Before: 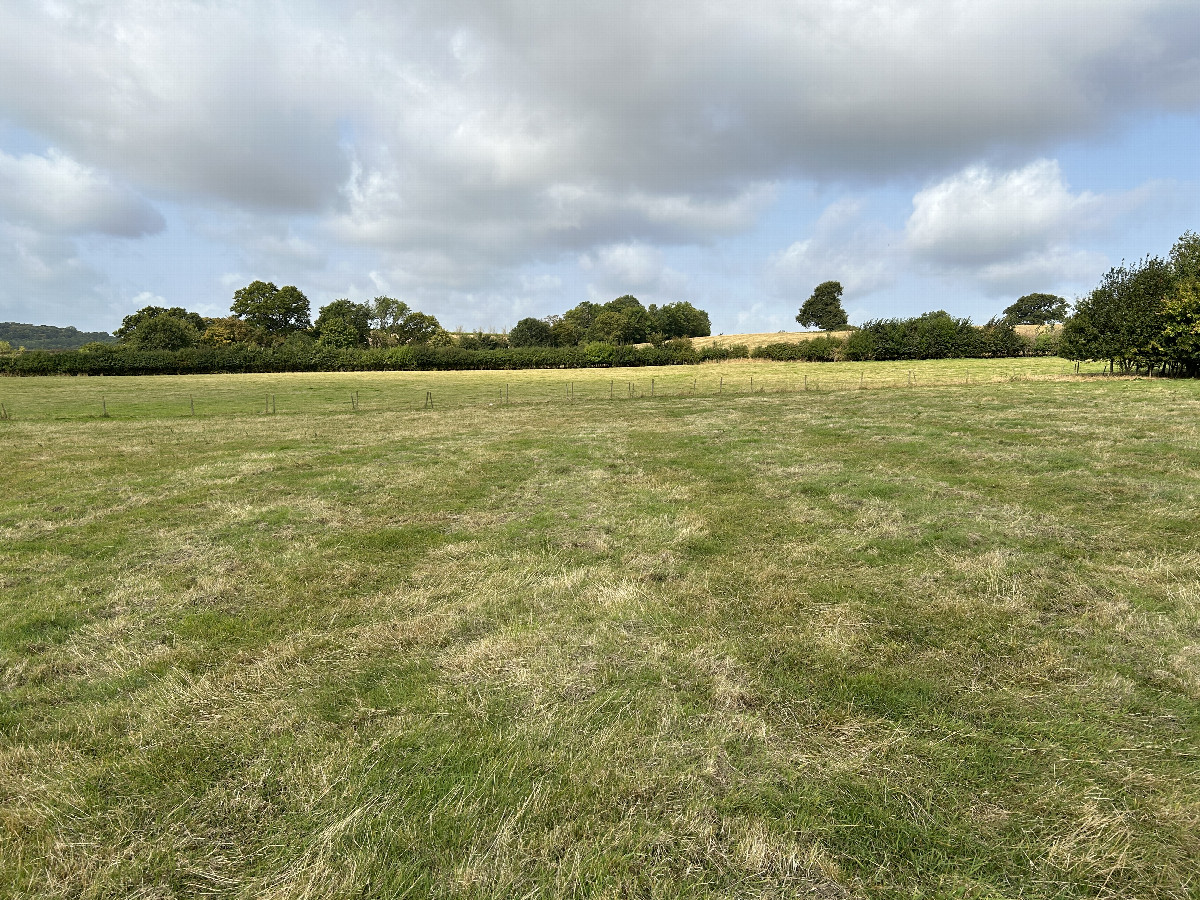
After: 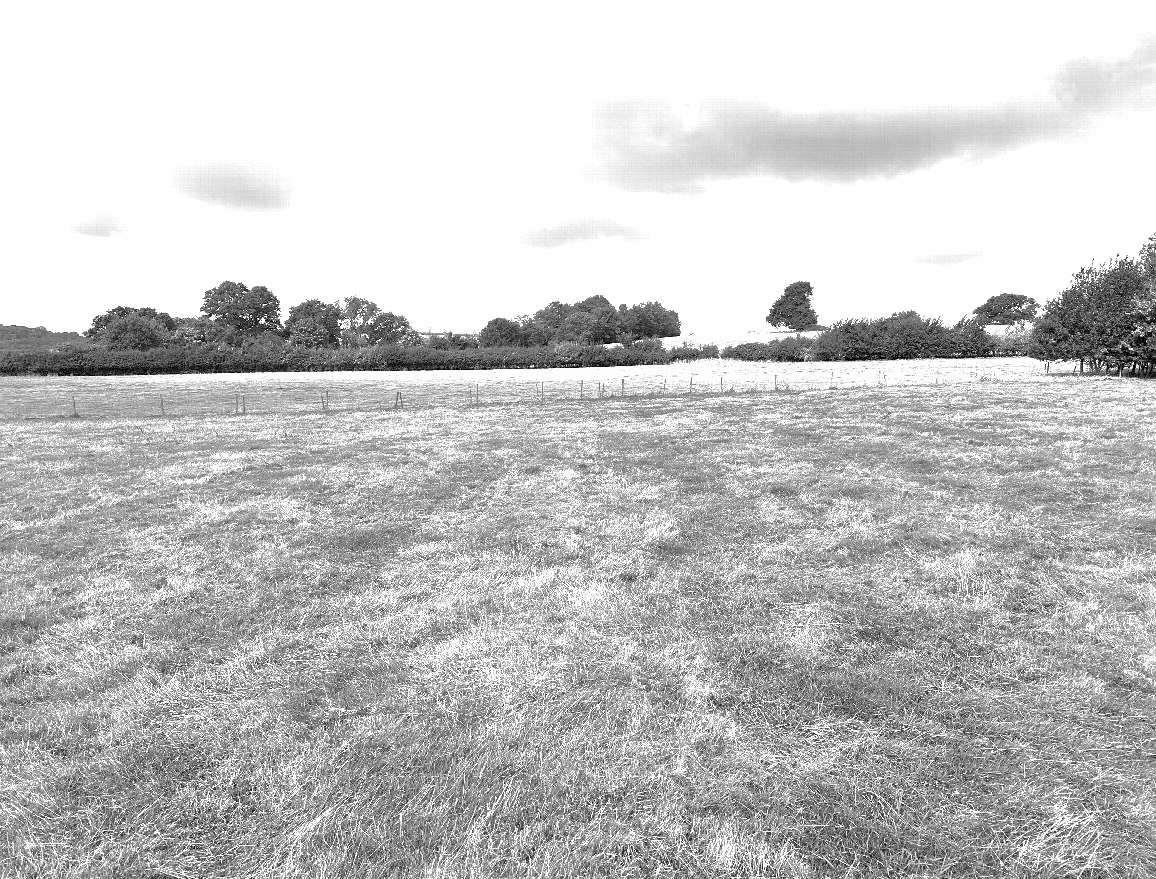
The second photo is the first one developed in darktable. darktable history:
crop and rotate: left 2.536%, right 1.107%, bottom 2.246%
monochrome: on, module defaults
shadows and highlights: on, module defaults
tone equalizer: on, module defaults
exposure: exposure 1.2 EV, compensate highlight preservation false
